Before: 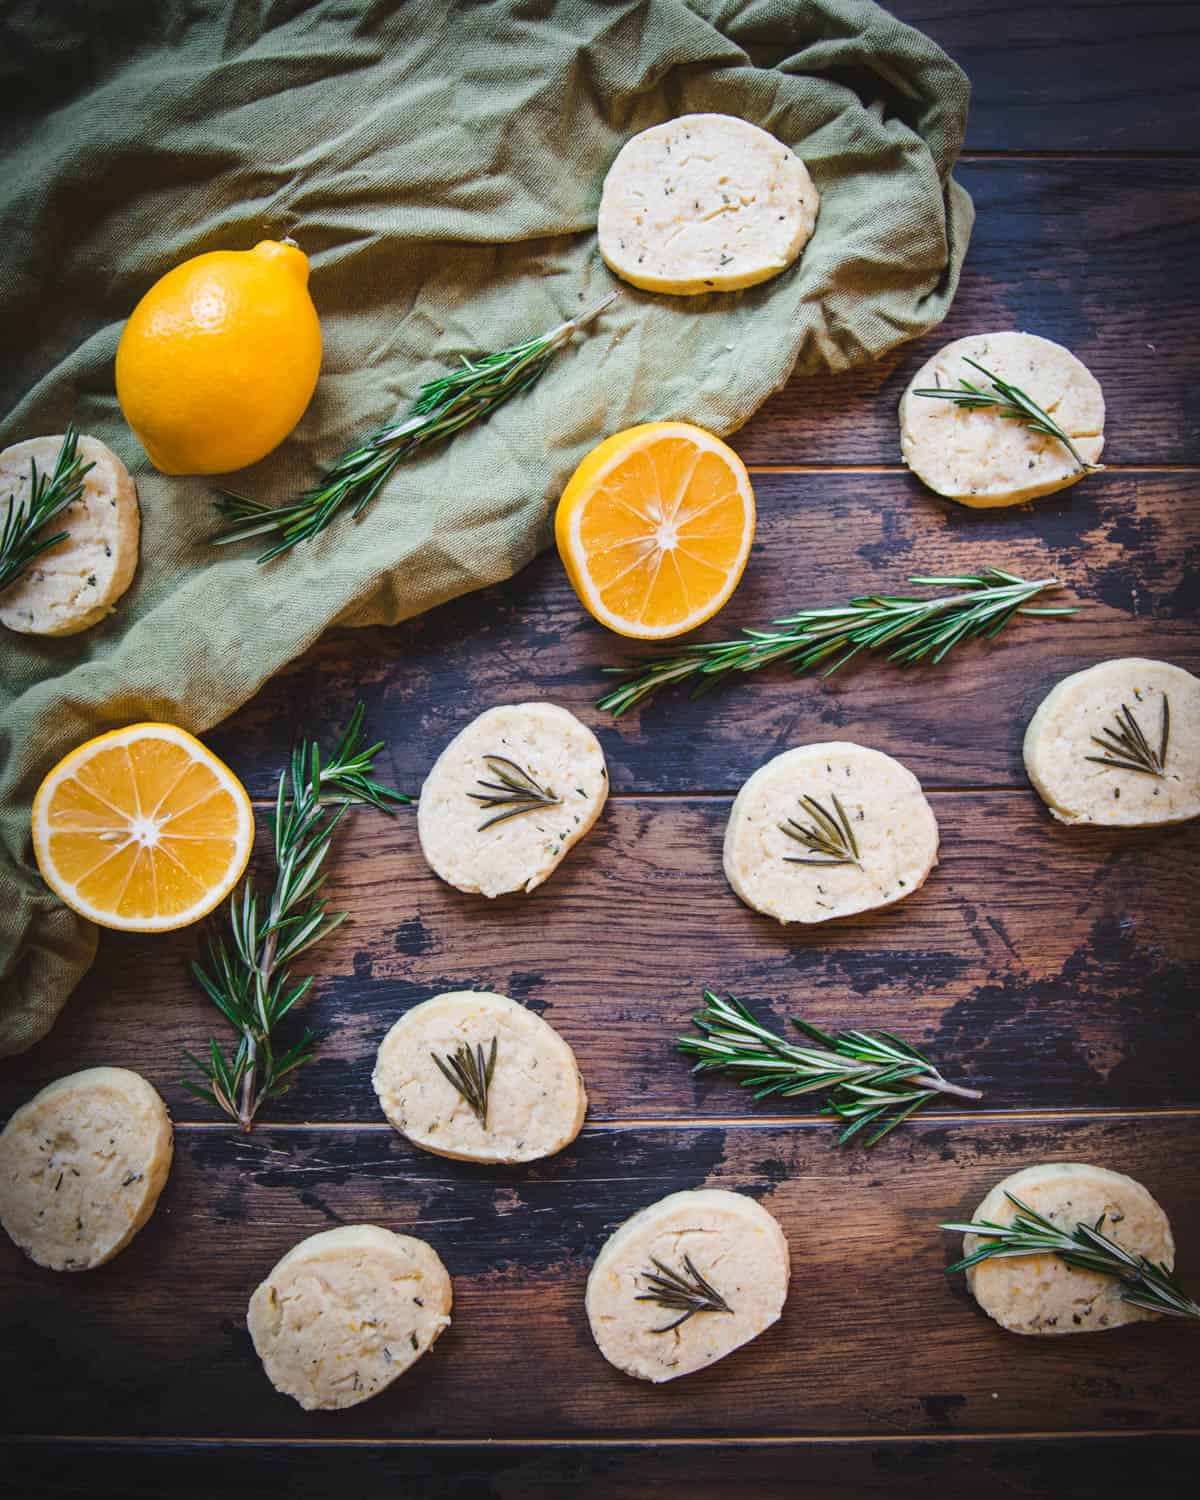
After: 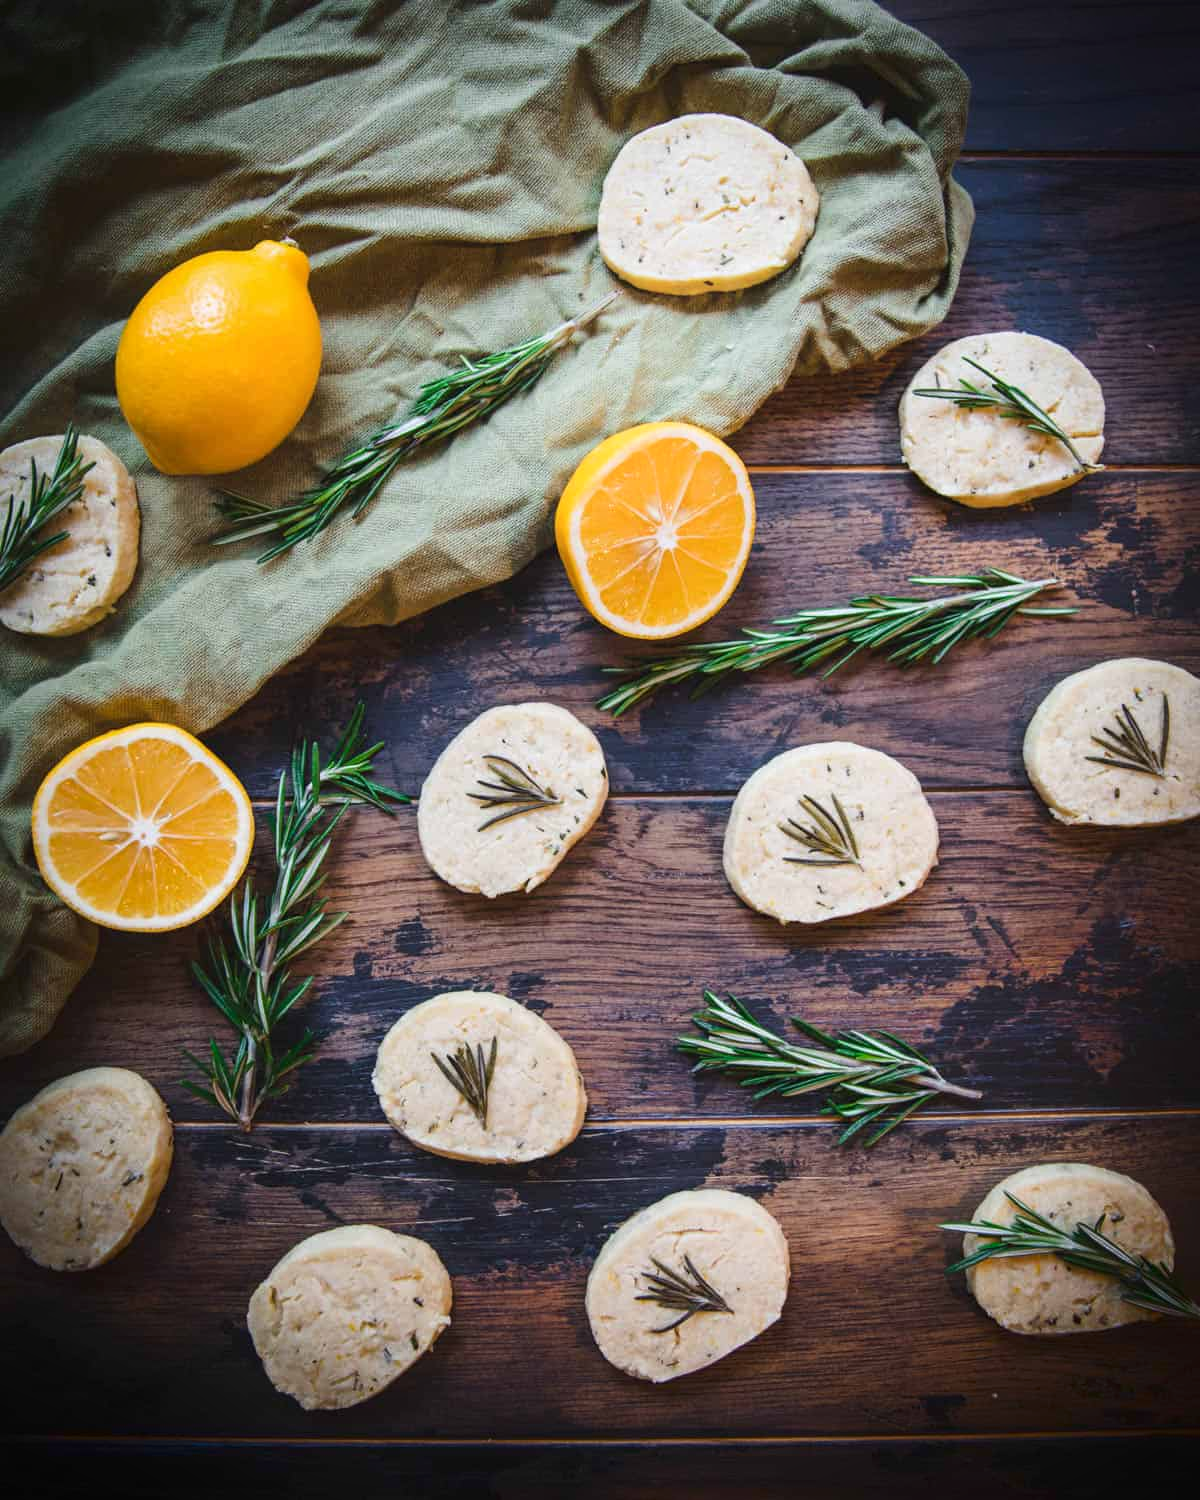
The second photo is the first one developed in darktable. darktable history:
shadows and highlights: shadows -54.33, highlights 86.22, soften with gaussian
